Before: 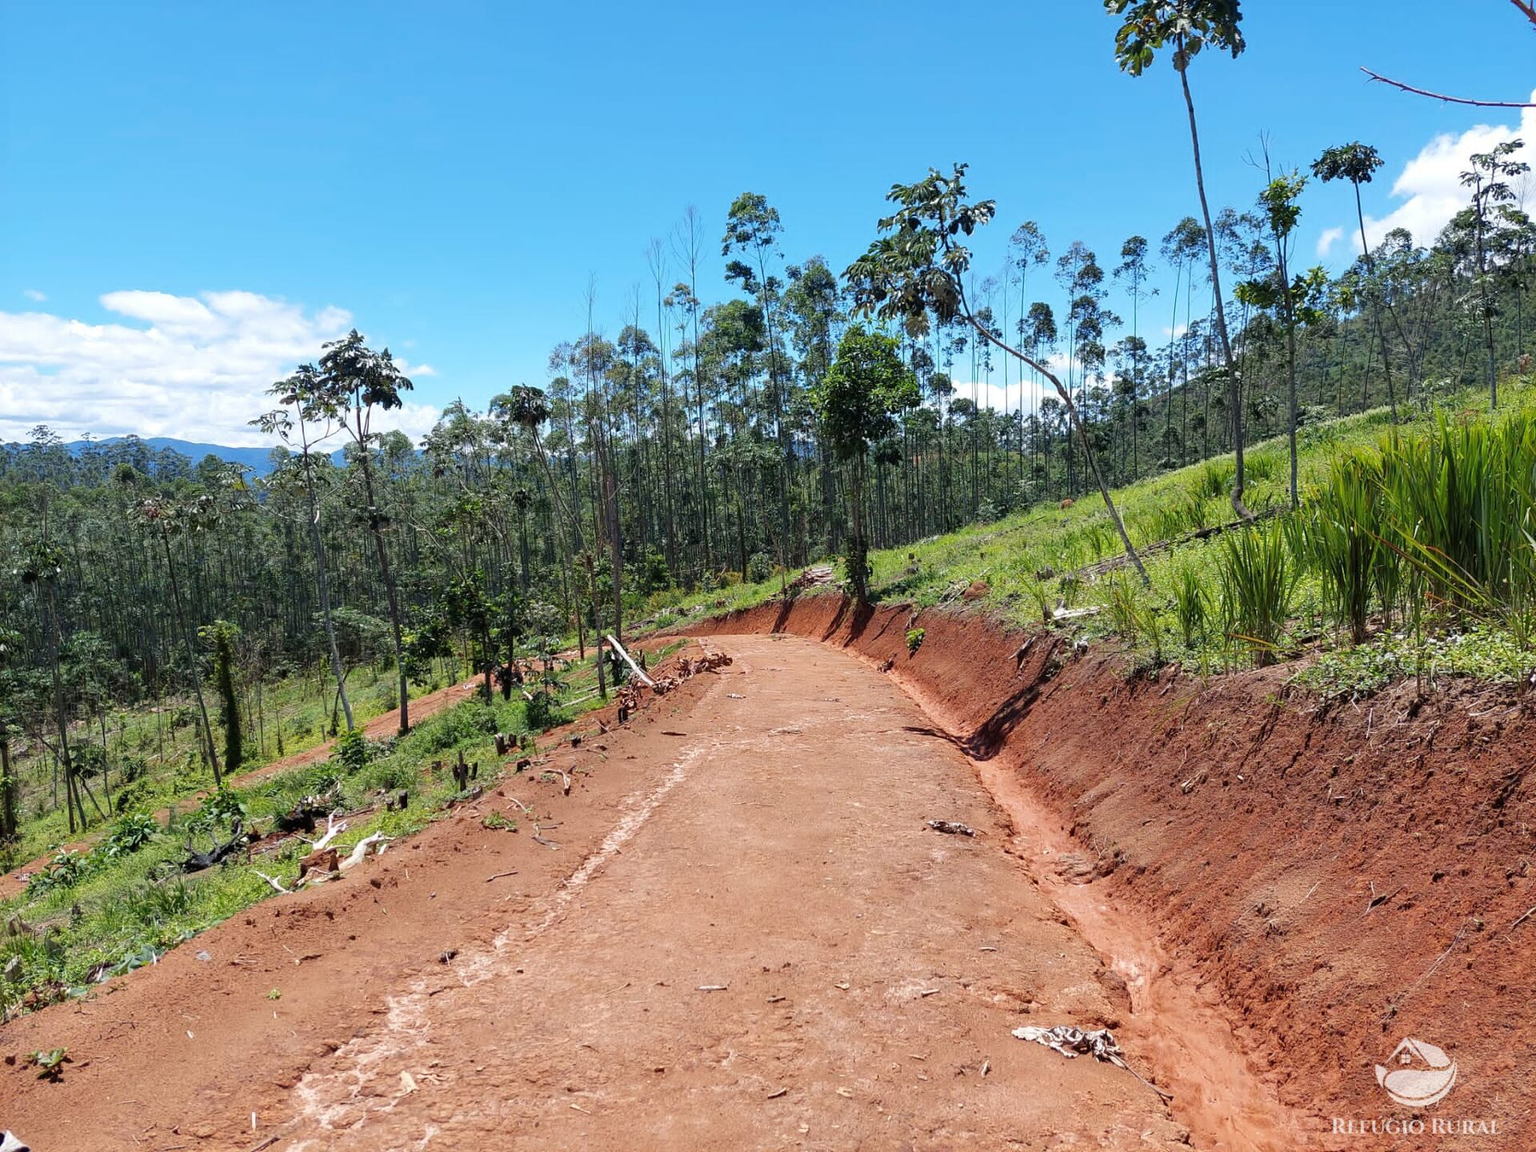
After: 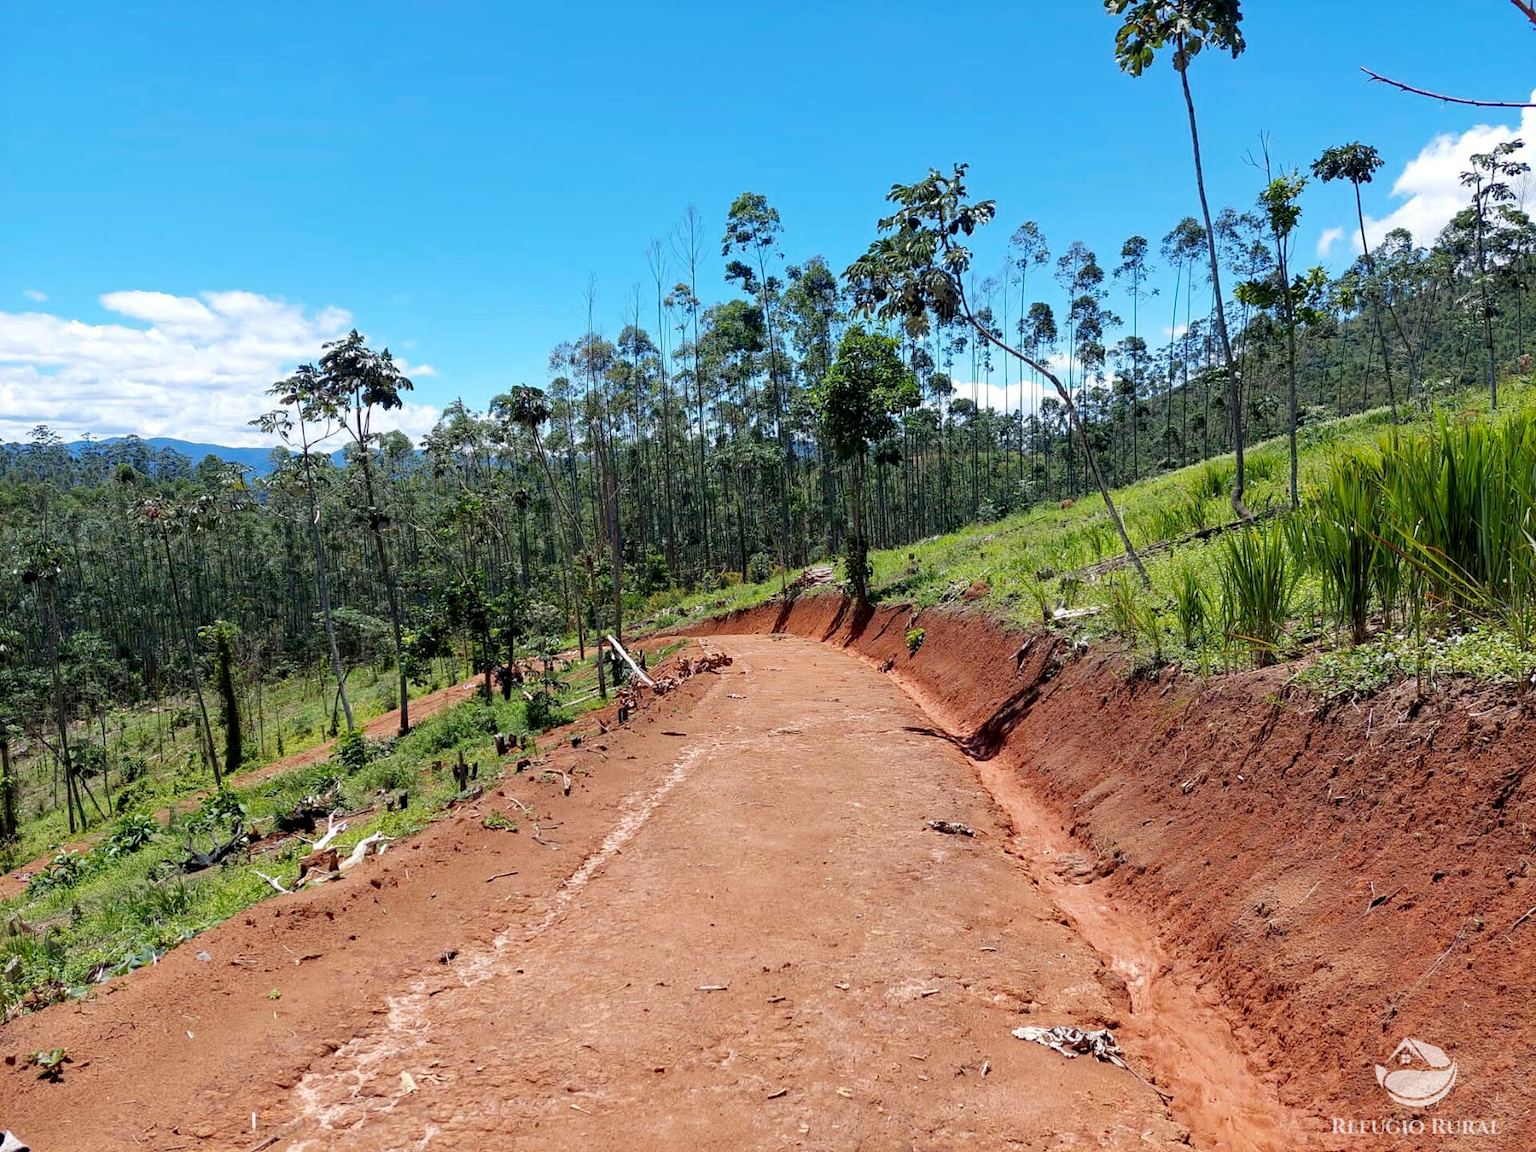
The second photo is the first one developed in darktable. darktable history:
exposure: black level correction 0.005, exposure 0.001 EV, compensate highlight preservation false
haze removal: compatibility mode true, adaptive false
